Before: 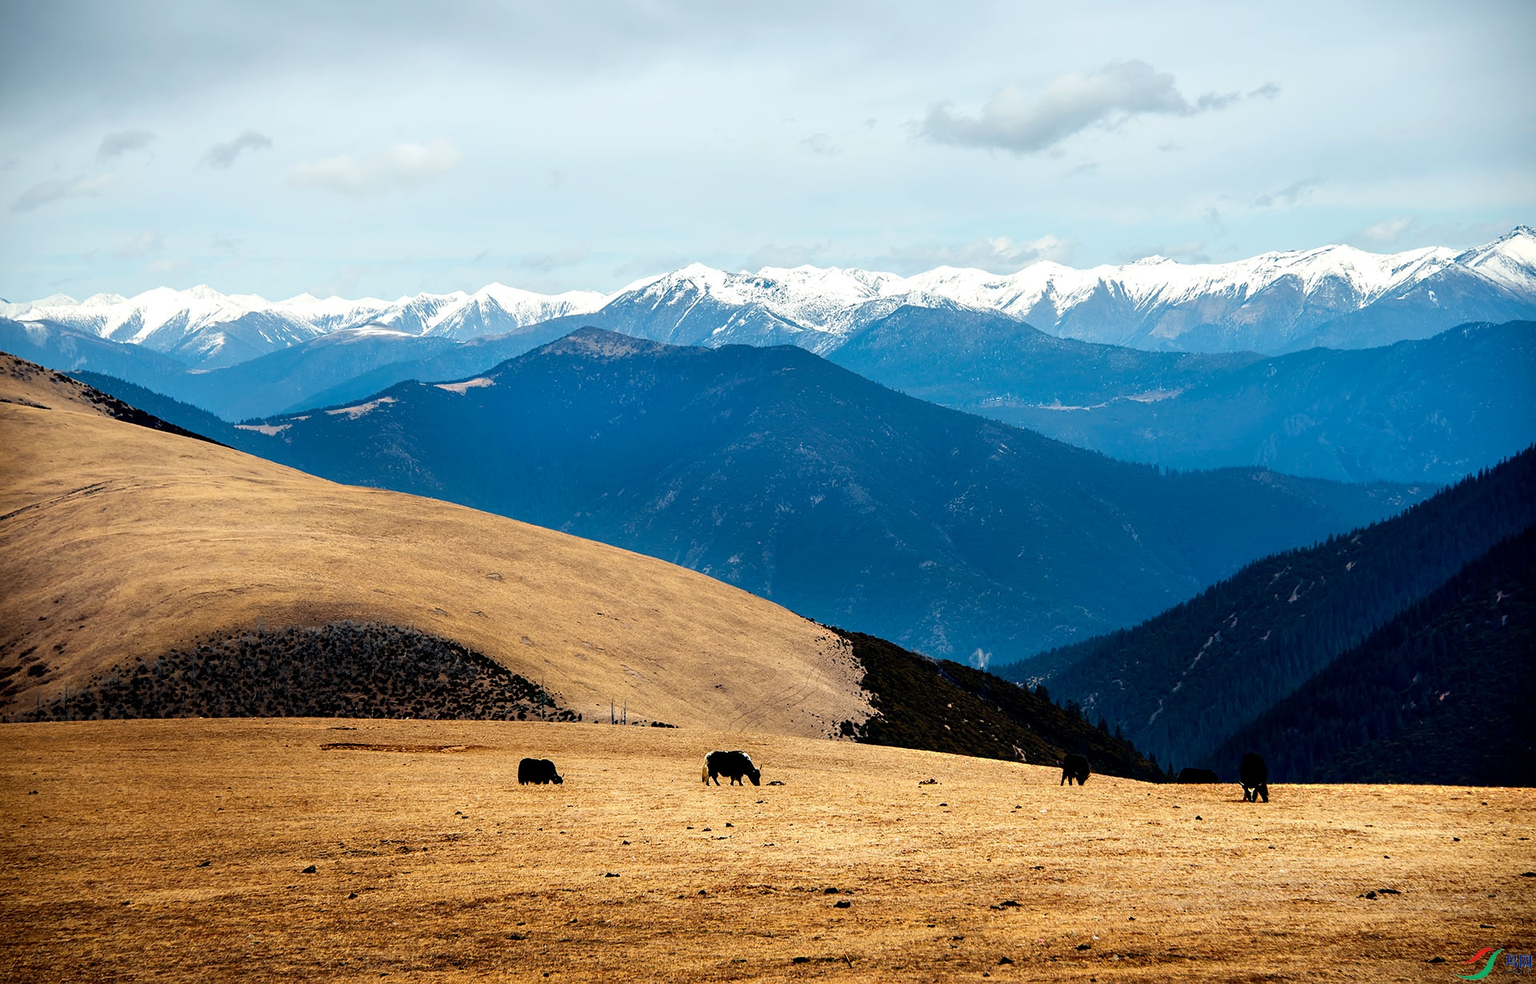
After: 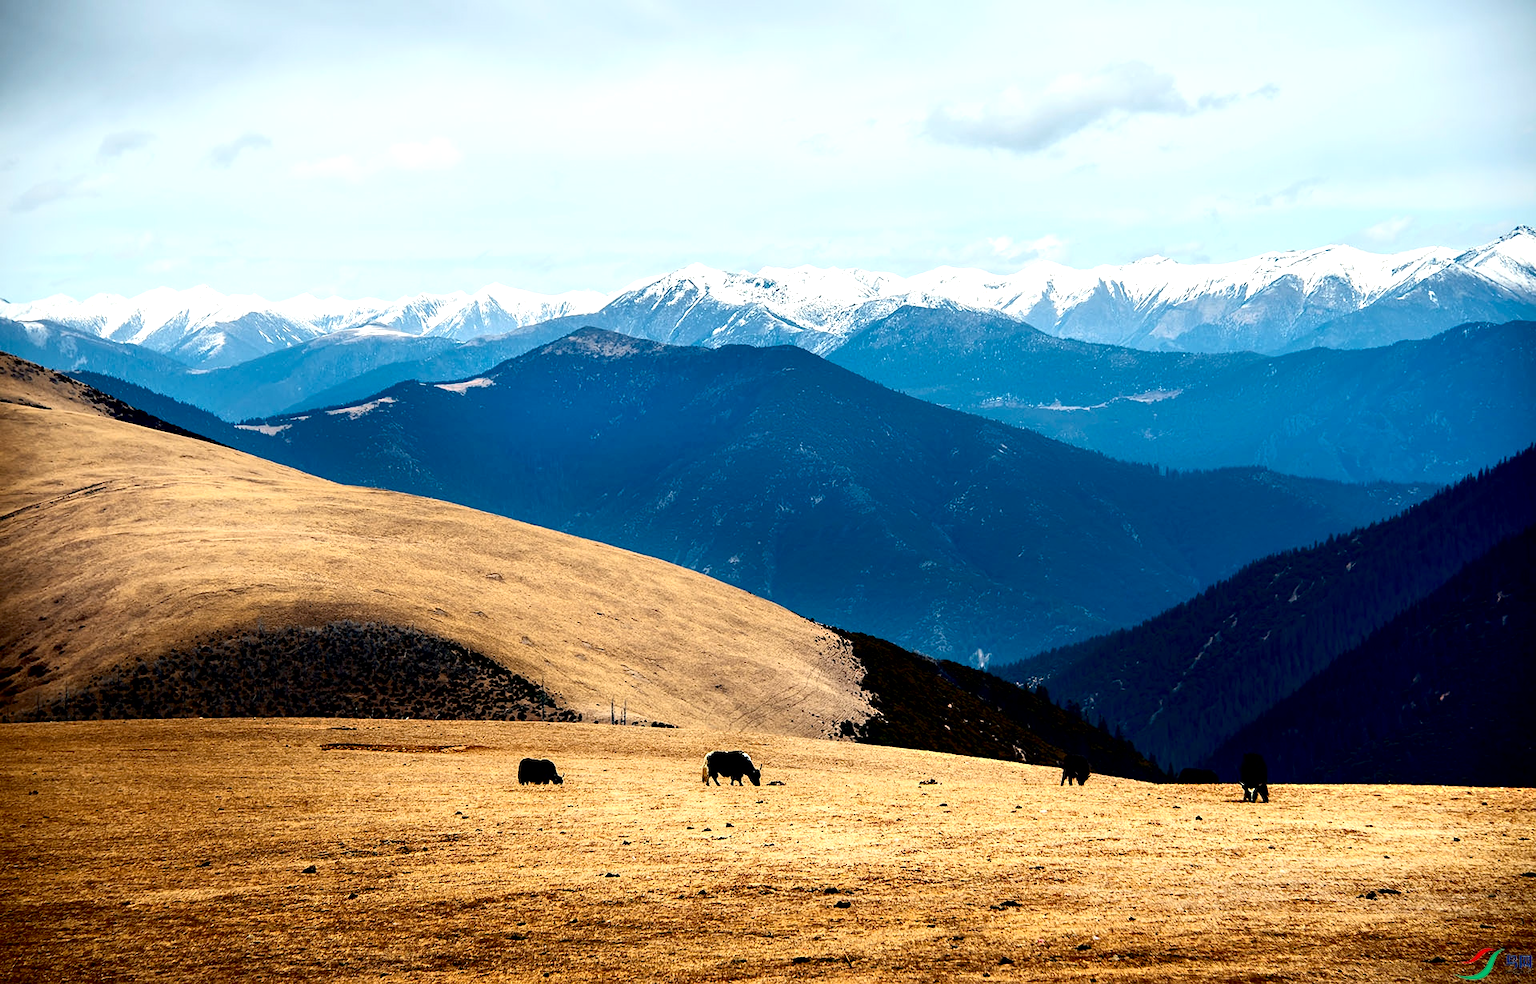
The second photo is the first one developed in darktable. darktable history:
tone curve: curves: ch0 [(0, 0) (0.003, 0.004) (0.011, 0.009) (0.025, 0.017) (0.044, 0.029) (0.069, 0.04) (0.1, 0.051) (0.136, 0.07) (0.177, 0.095) (0.224, 0.131) (0.277, 0.179) (0.335, 0.237) (0.399, 0.302) (0.468, 0.386) (0.543, 0.471) (0.623, 0.576) (0.709, 0.699) (0.801, 0.817) (0.898, 0.917) (1, 1)], color space Lab, independent channels, preserve colors none
exposure: black level correction 0.004, exposure 0.409 EV, compensate highlight preservation false
